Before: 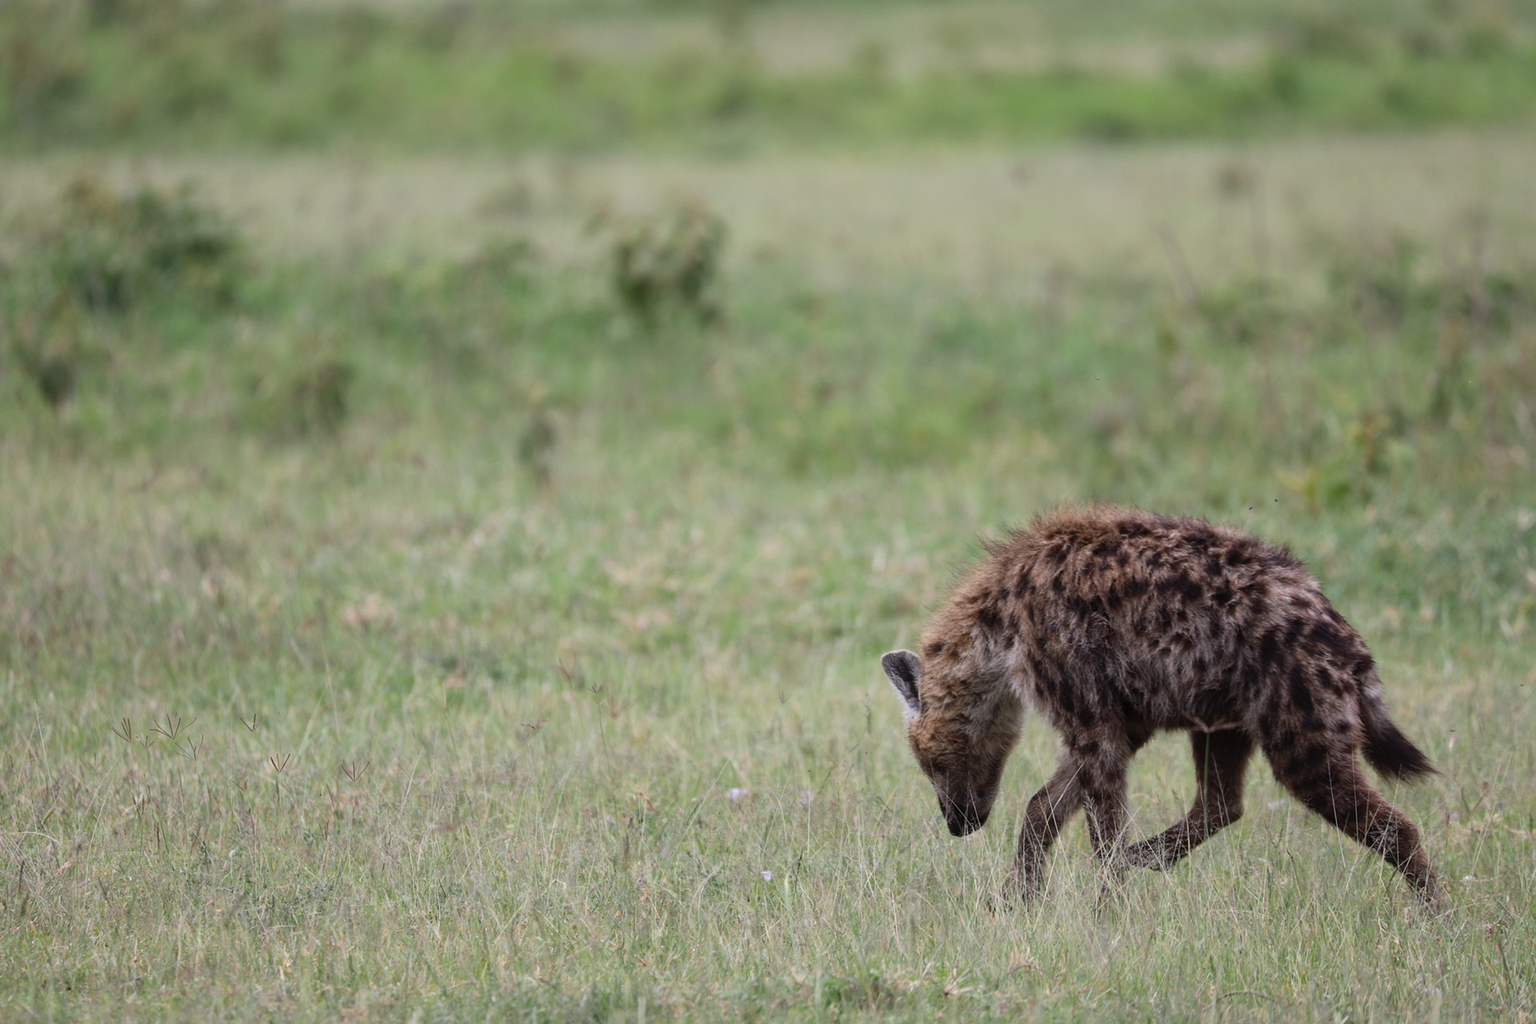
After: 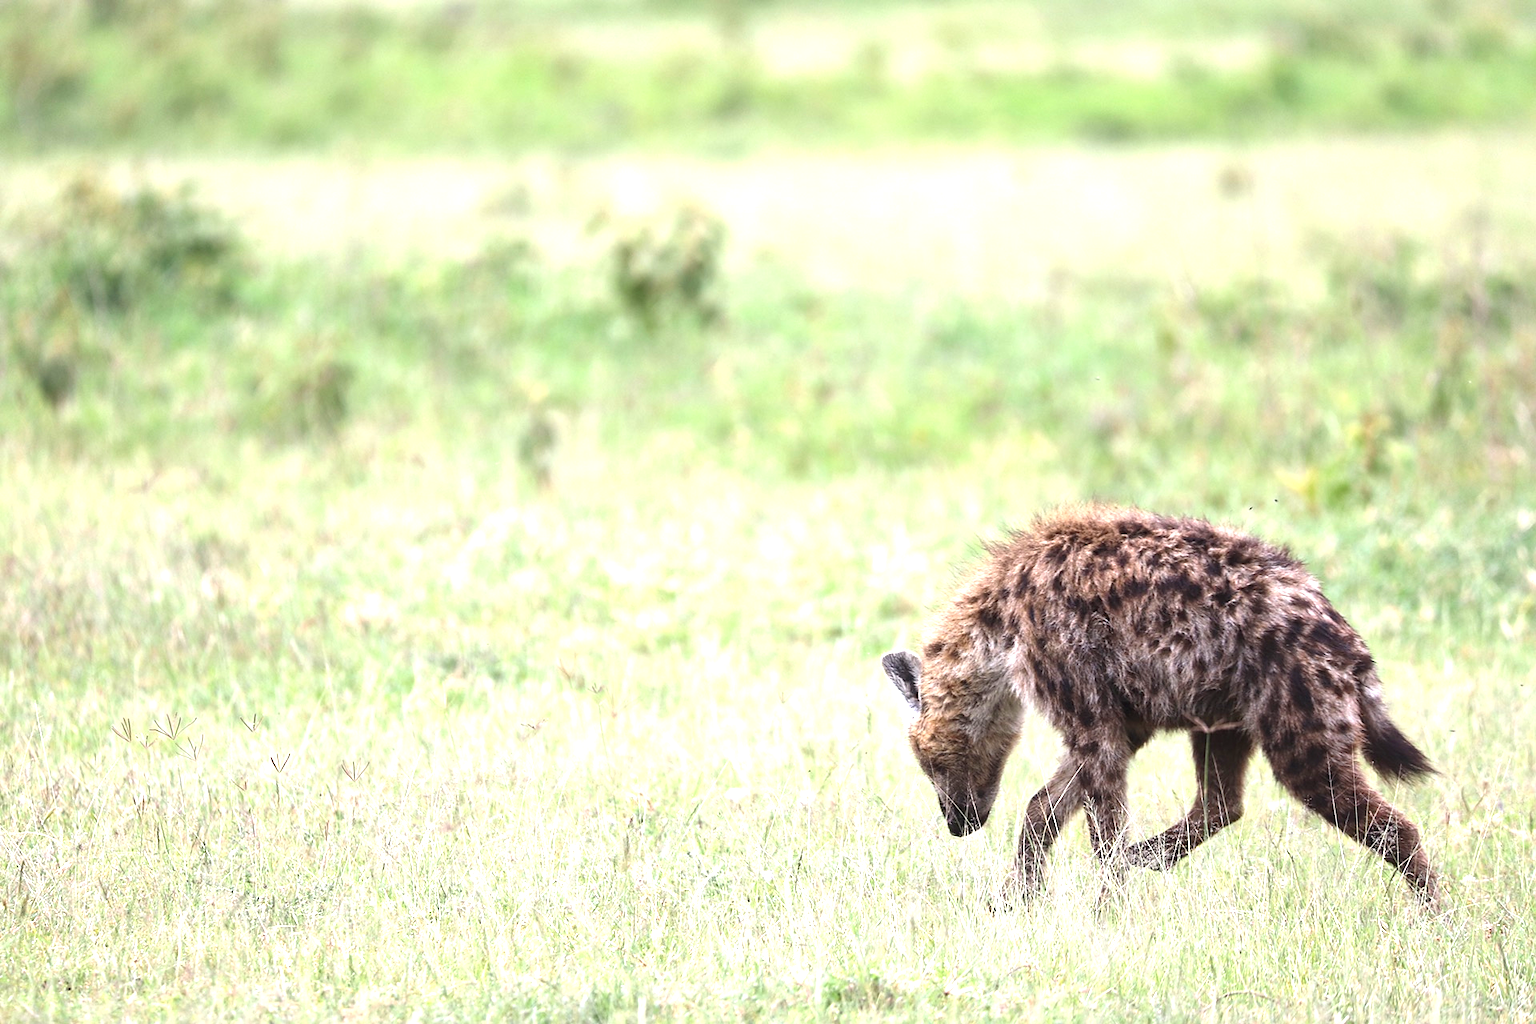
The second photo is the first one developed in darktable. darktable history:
color calibration: illuminant same as pipeline (D50), adaptation XYZ, x 0.346, y 0.358, temperature 5009.4 K, gamut compression 0.983
tone equalizer: luminance estimator HSV value / RGB max
sharpen: radius 1.45, amount 0.407, threshold 1.727
exposure: black level correction 0, exposure 1.669 EV, compensate highlight preservation false
